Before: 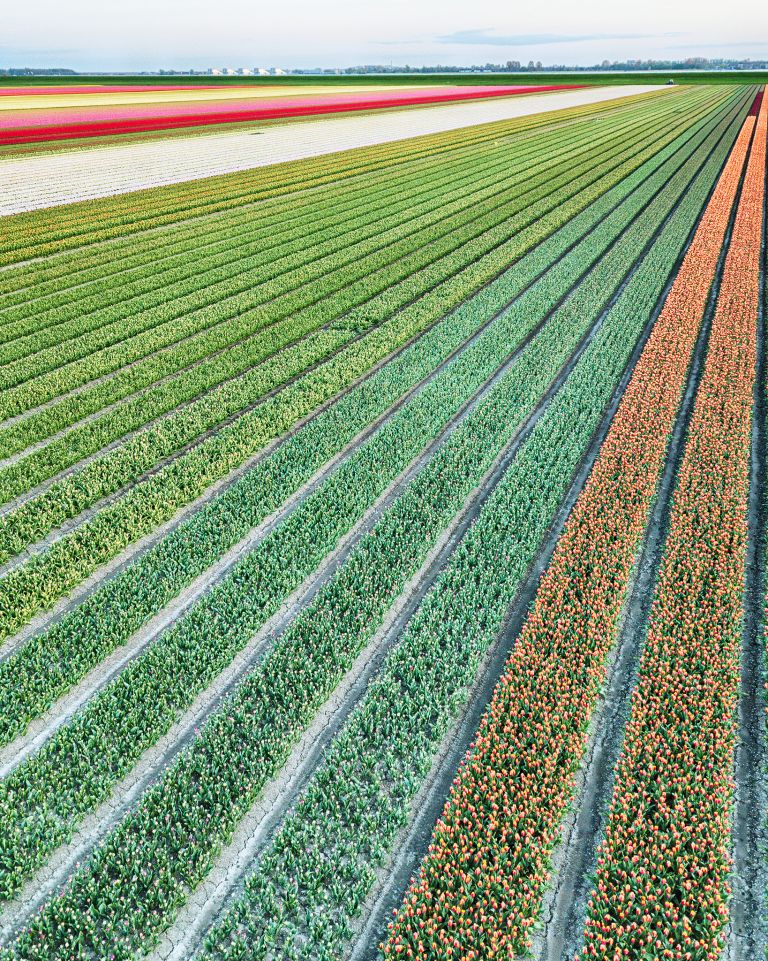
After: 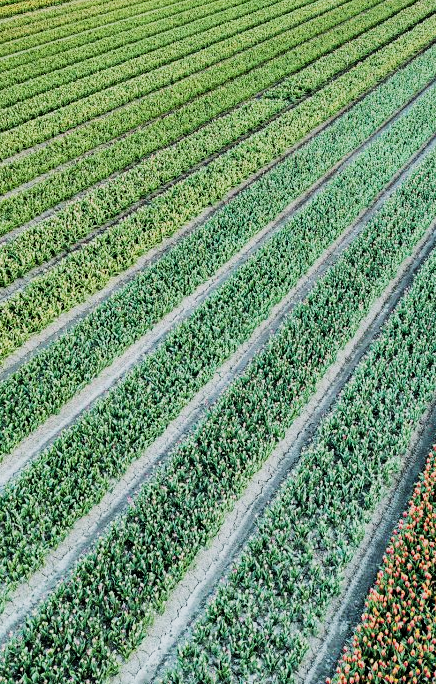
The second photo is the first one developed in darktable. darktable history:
filmic rgb: black relative exposure -5.07 EV, white relative exposure 3.99 EV, hardness 2.9, contrast 1.3, highlights saturation mix -30.17%
crop: left 8.771%, top 24.066%, right 34.41%, bottom 4.674%
